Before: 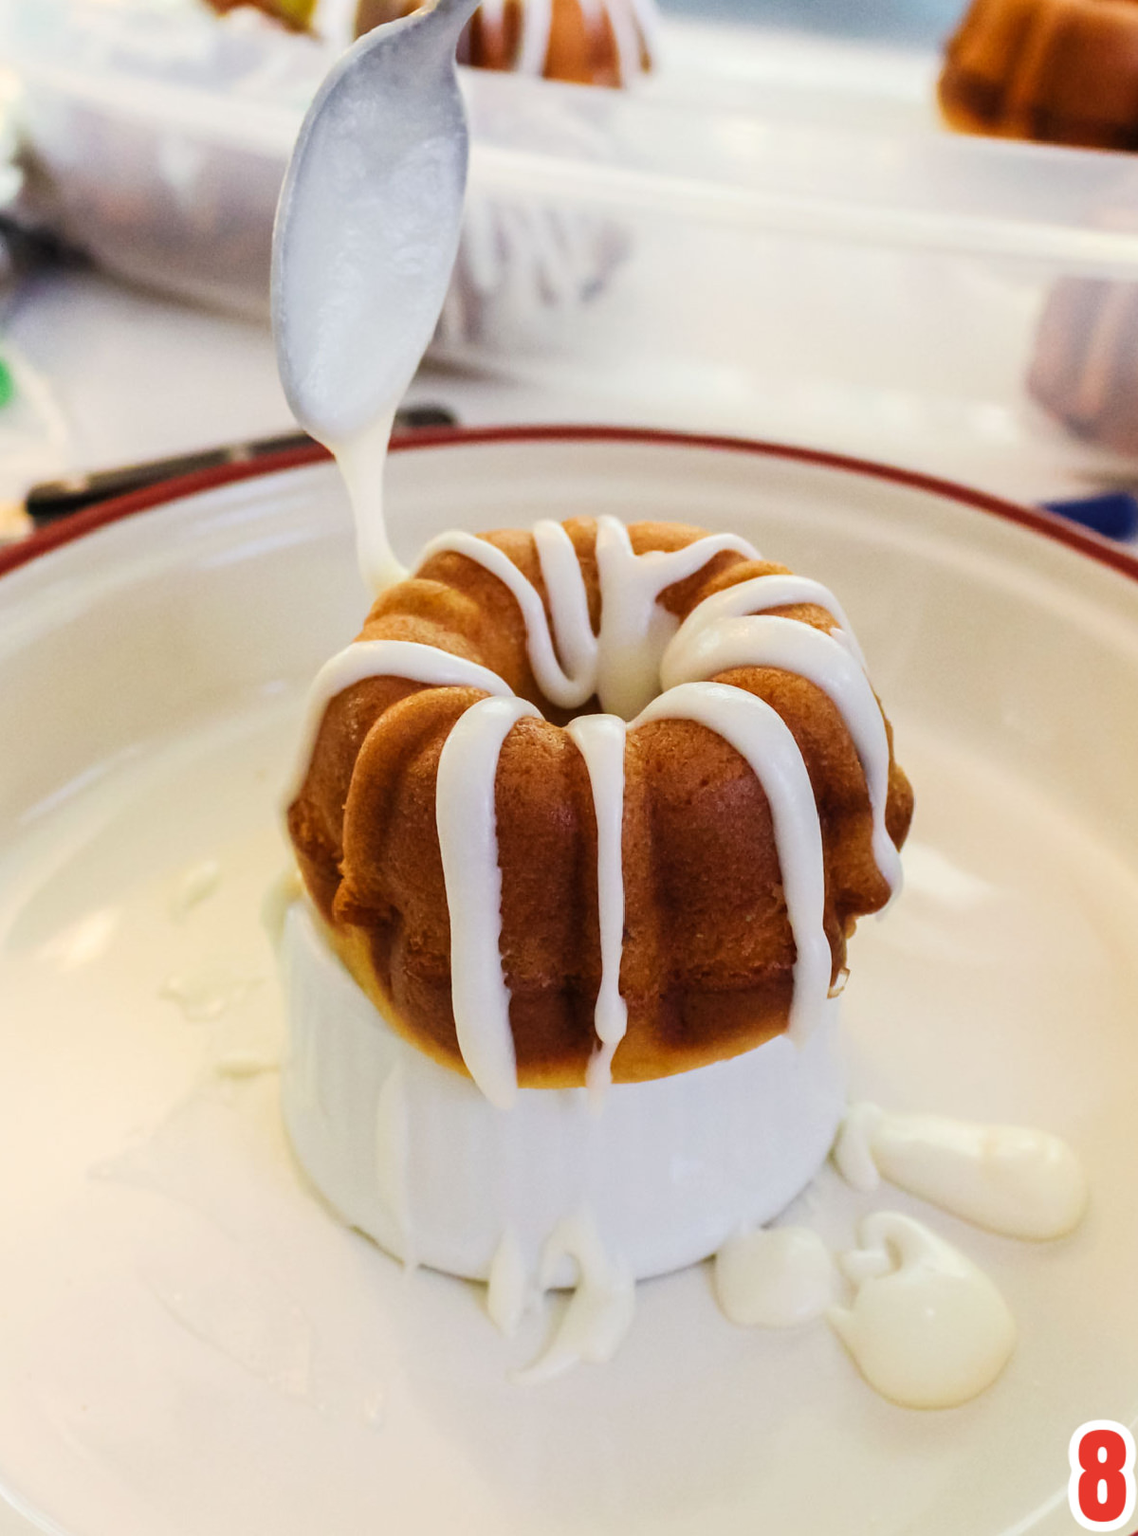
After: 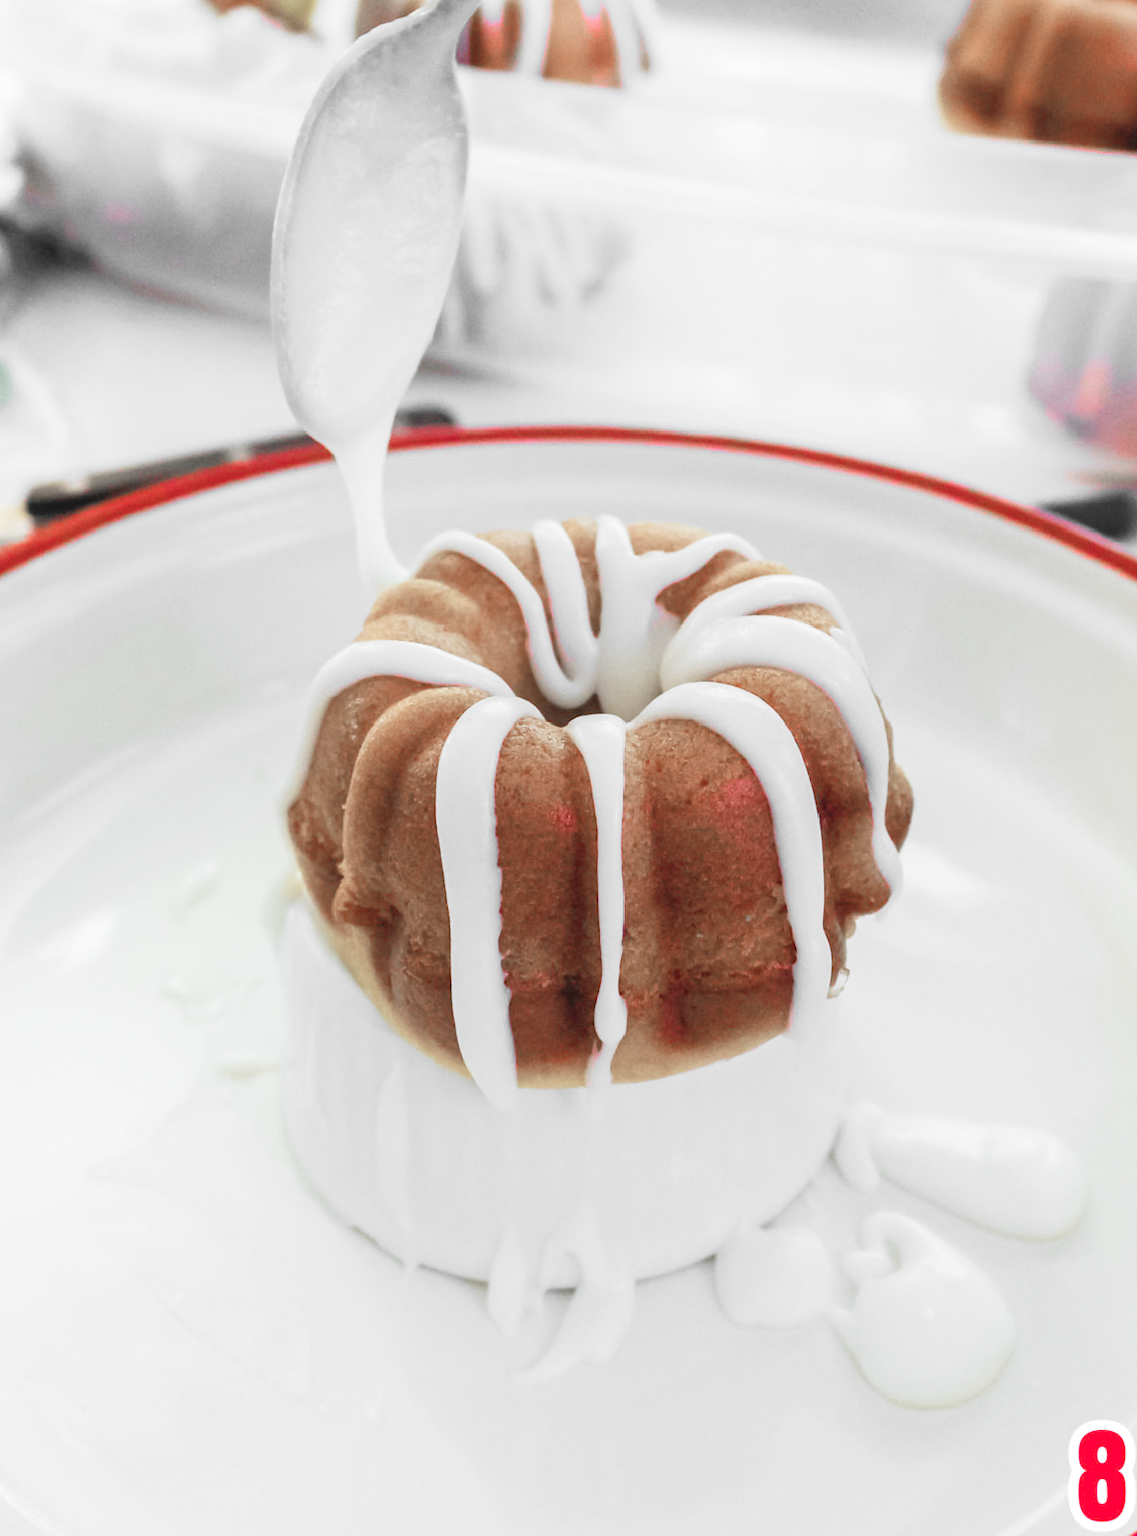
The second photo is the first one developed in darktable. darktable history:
contrast brightness saturation: contrast 0.1, brightness 0.3, saturation 0.14
color calibration: illuminant as shot in camera, x 0.383, y 0.38, temperature 3949.15 K, gamut compression 1.66
color zones: curves: ch1 [(0, 0.831) (0.08, 0.771) (0.157, 0.268) (0.241, 0.207) (0.562, -0.005) (0.714, -0.013) (0.876, 0.01) (1, 0.831)]
